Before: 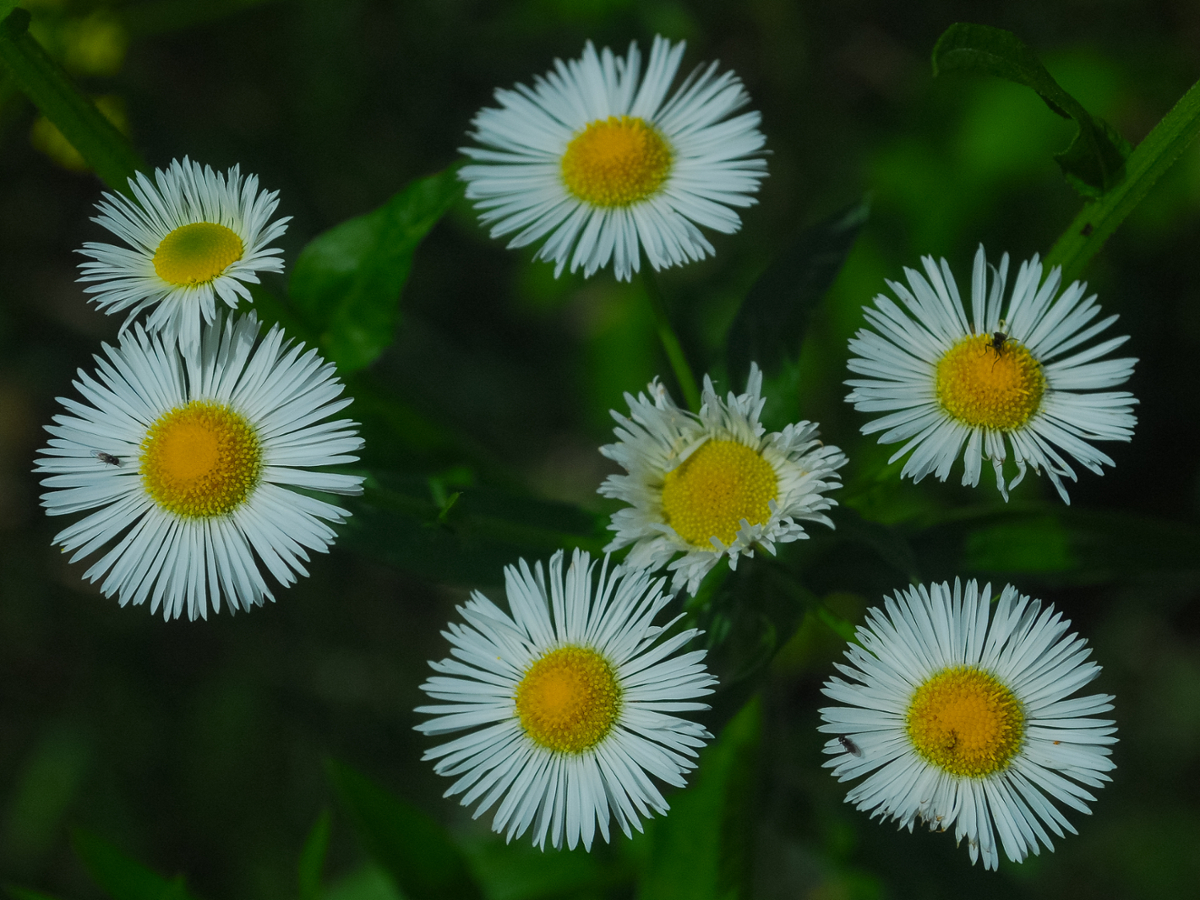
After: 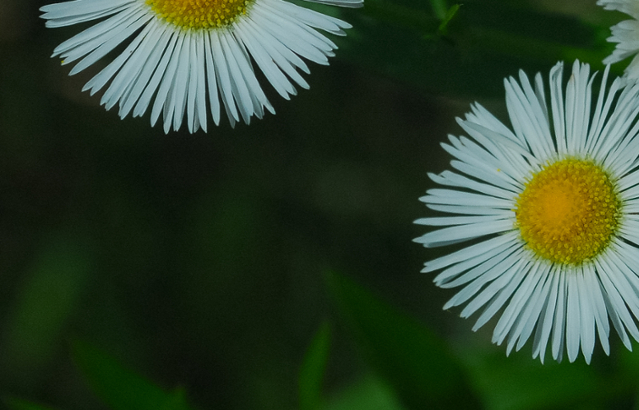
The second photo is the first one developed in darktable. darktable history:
exposure: compensate highlight preservation false
crop and rotate: top 54.309%, right 46.734%, bottom 0.096%
